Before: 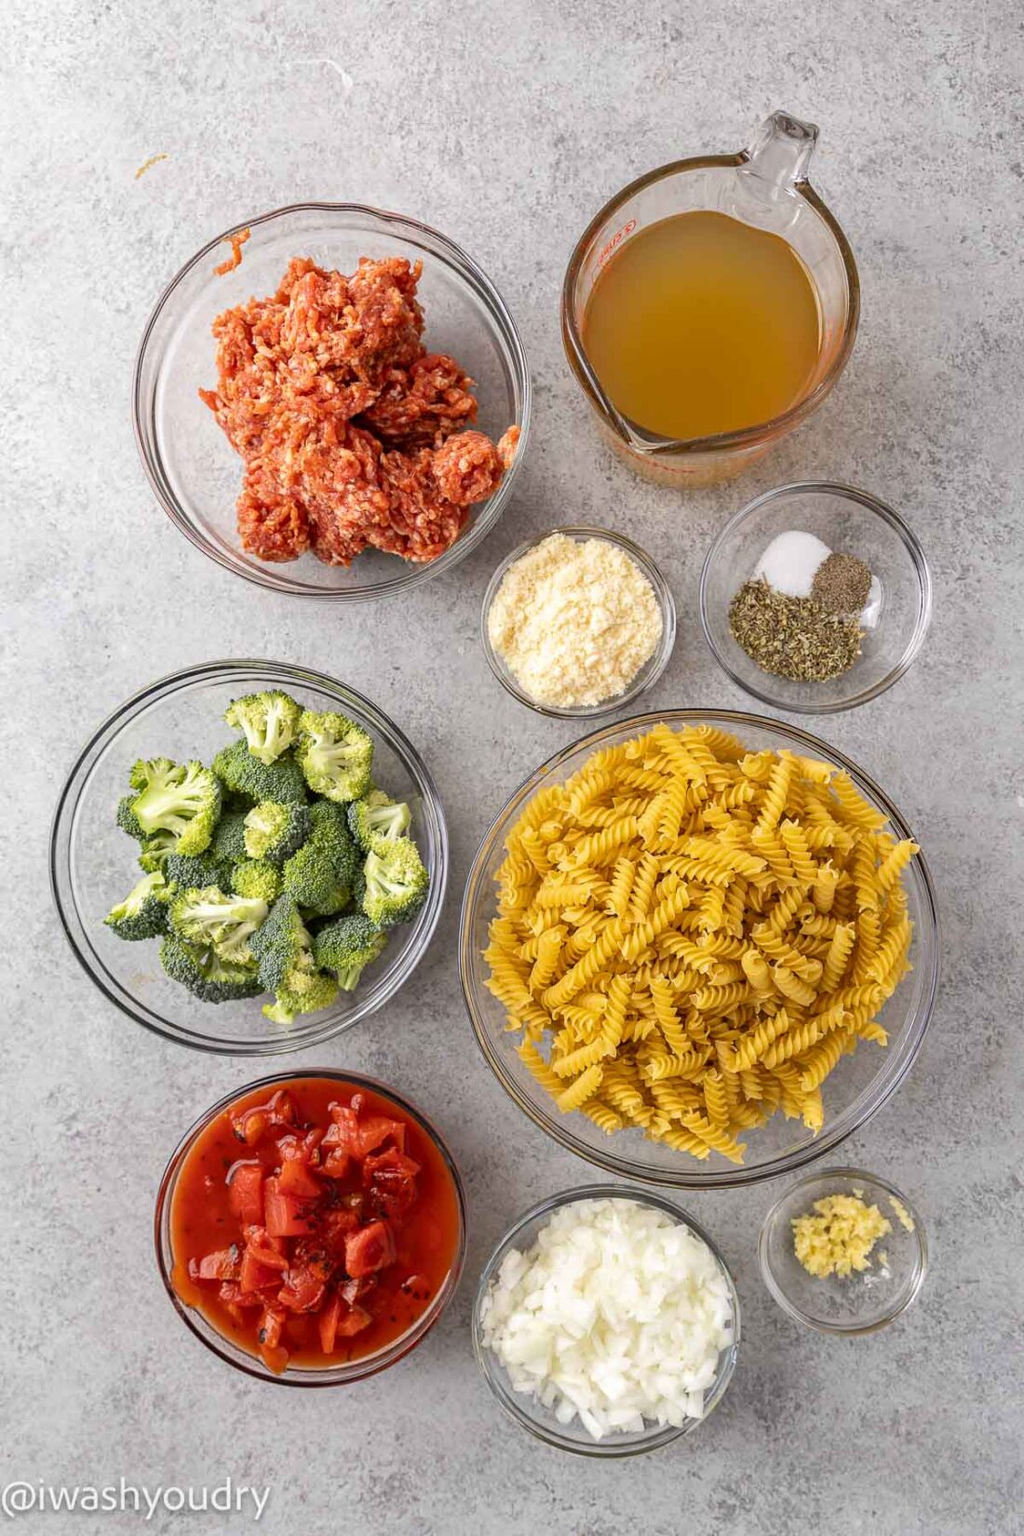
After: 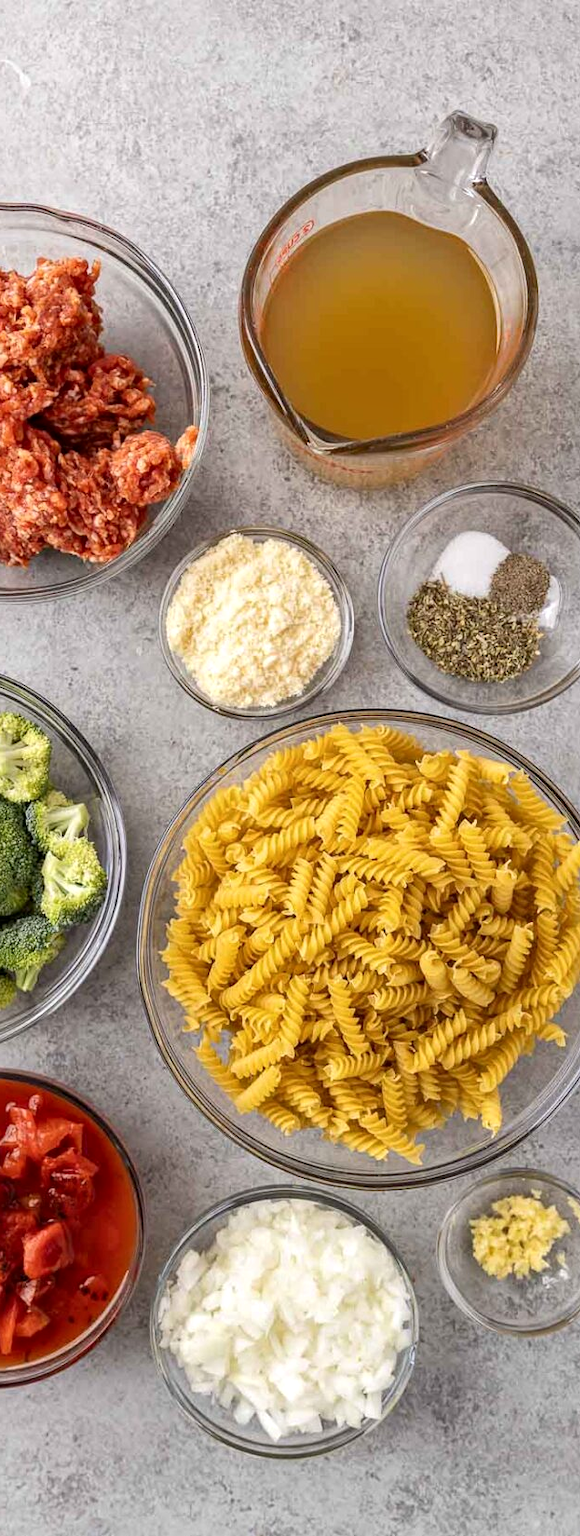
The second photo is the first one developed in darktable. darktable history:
shadows and highlights: radius 92.6, shadows -14.15, white point adjustment 0.255, highlights 32.55, compress 48.39%, soften with gaussian
crop: left 31.511%, top 0.006%, right 11.771%
local contrast: mode bilateral grid, contrast 30, coarseness 25, midtone range 0.2
